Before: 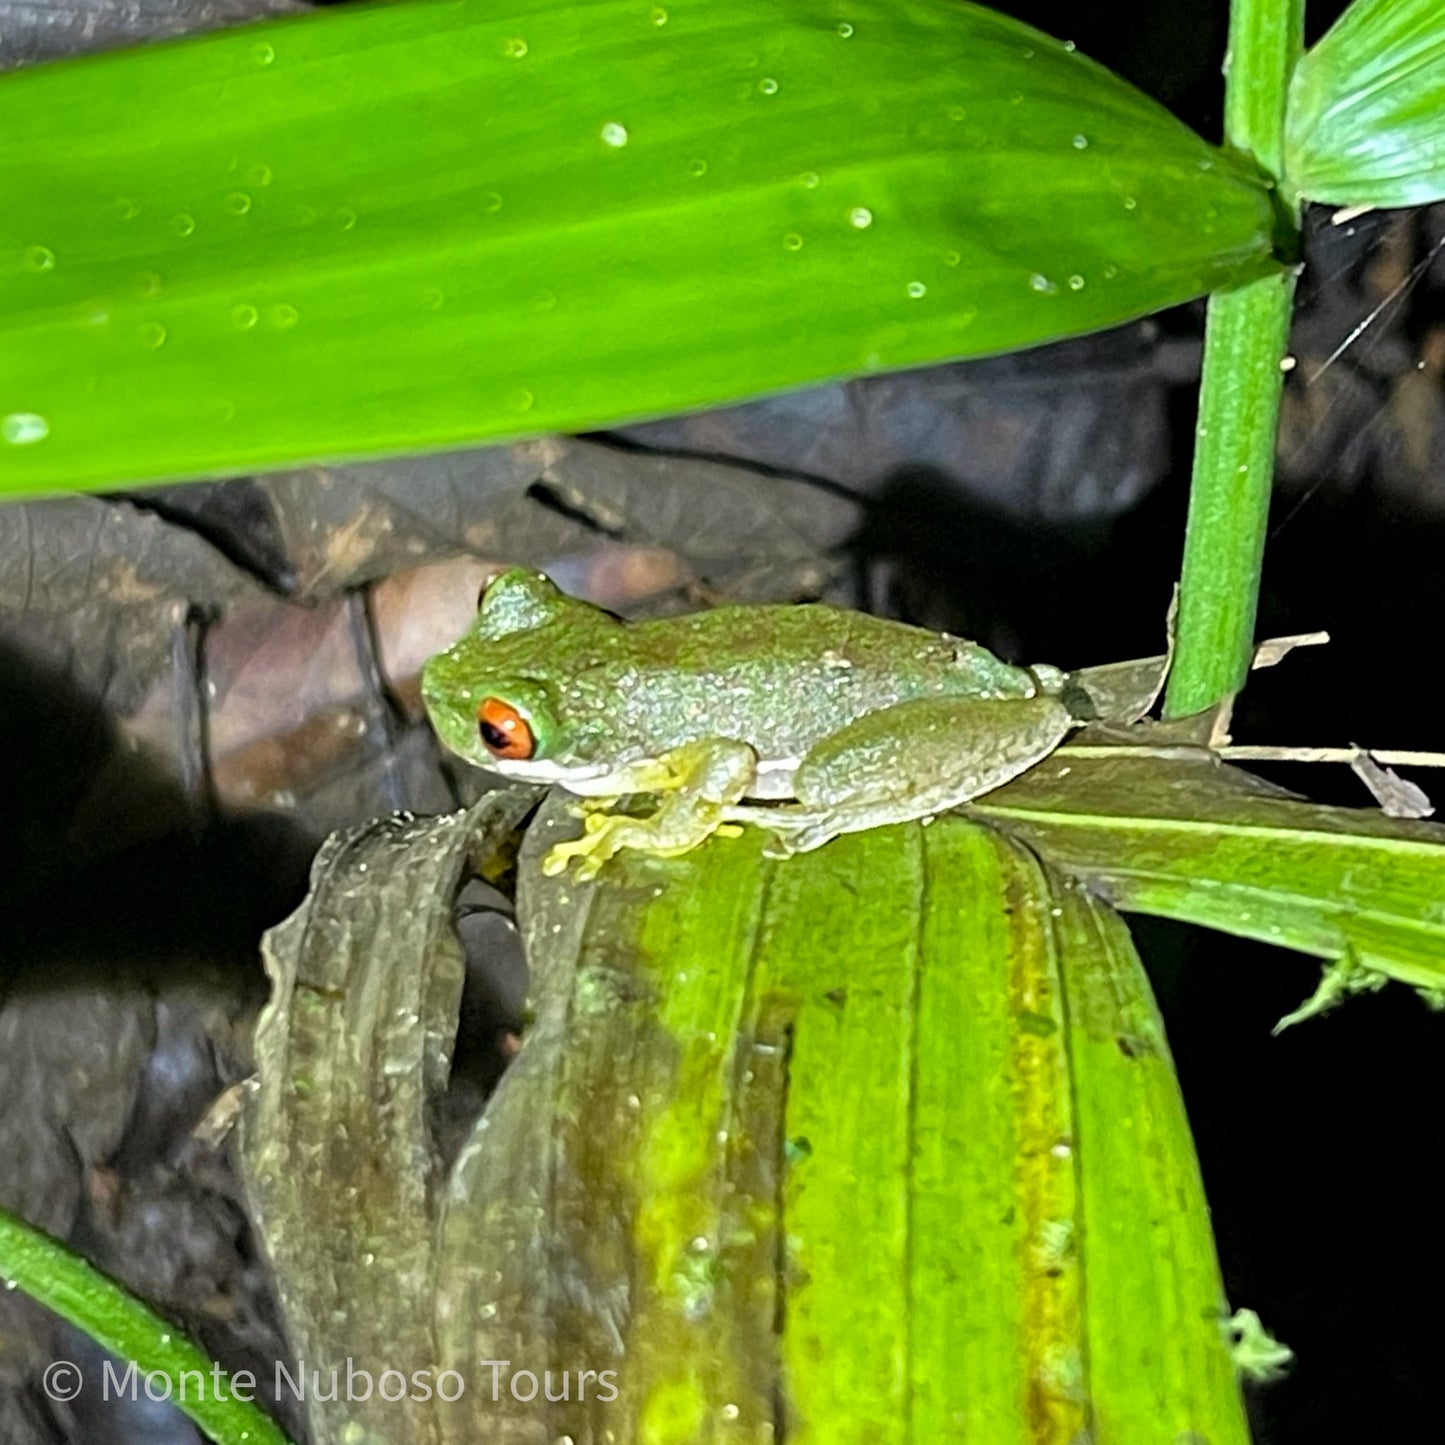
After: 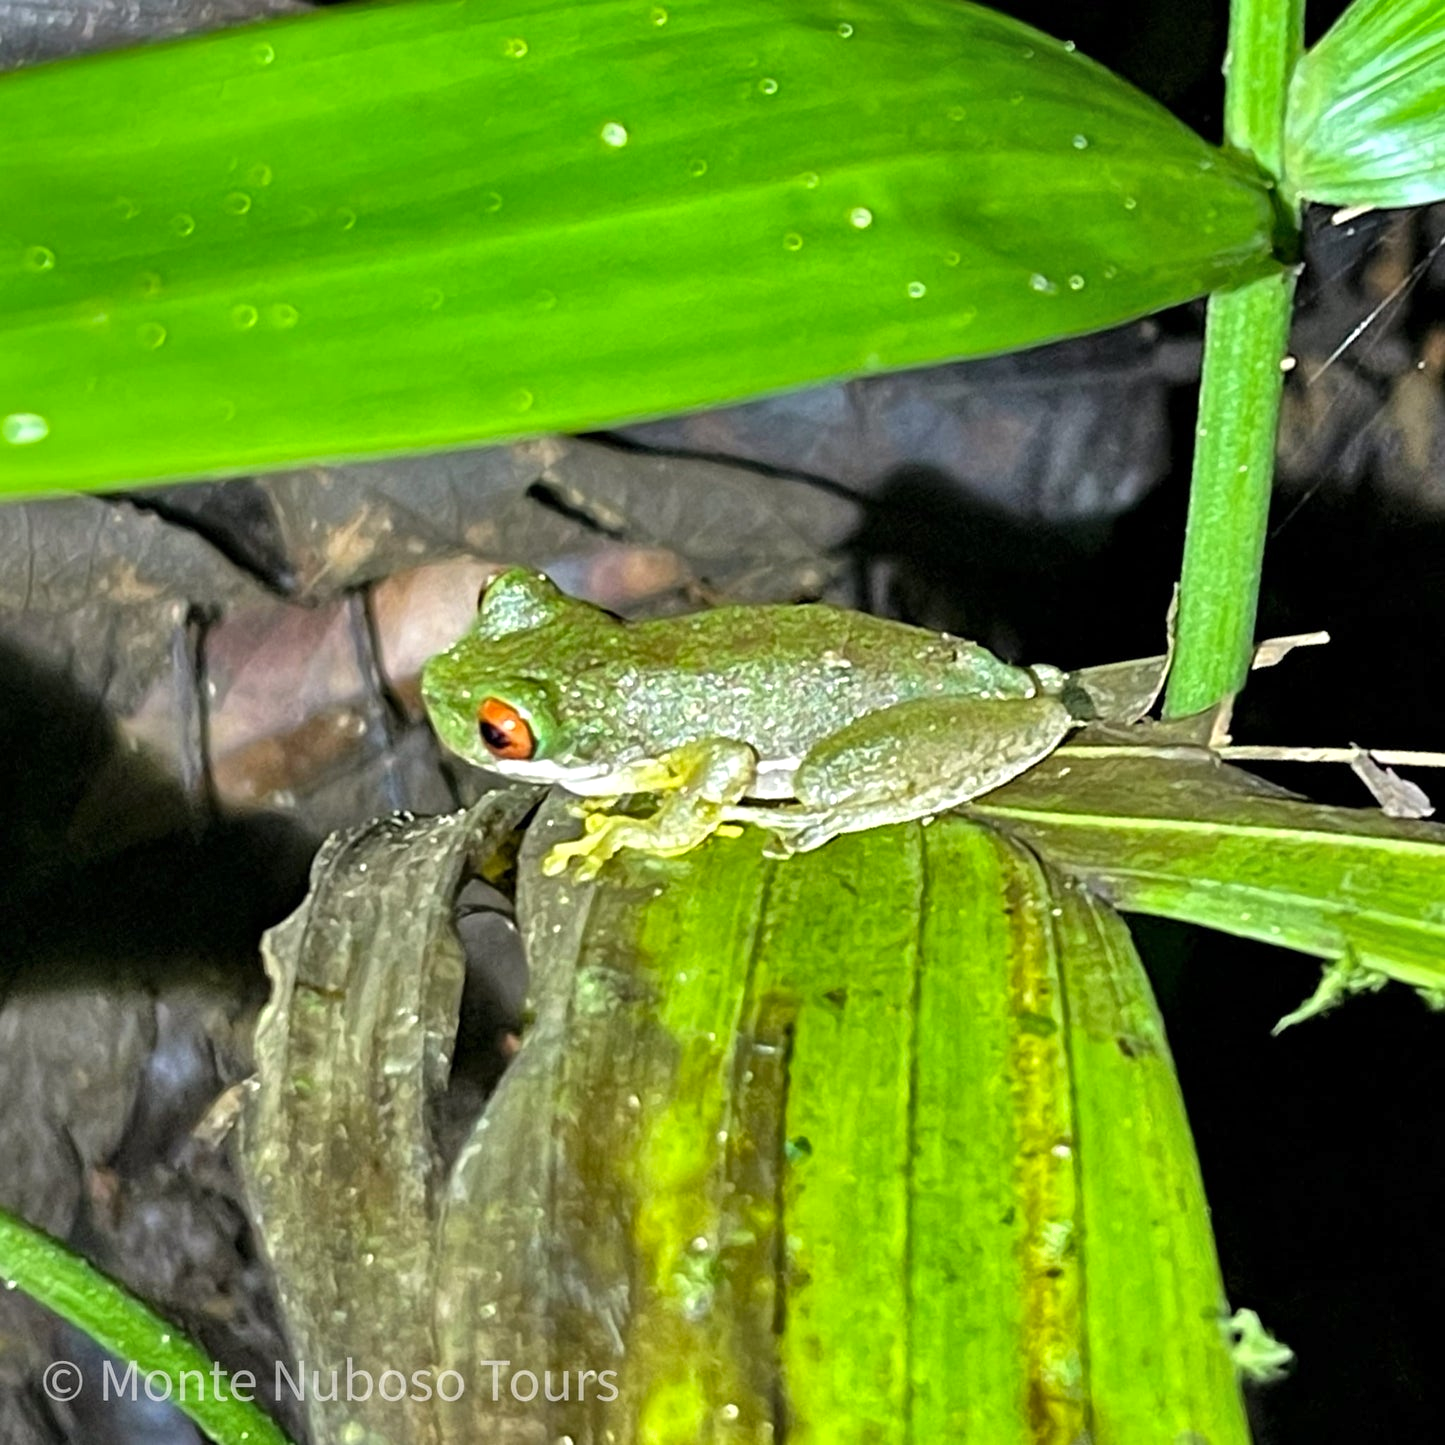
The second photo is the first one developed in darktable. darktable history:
exposure: exposure 0.207 EV, compensate highlight preservation false
shadows and highlights: shadows color adjustment 97.66%, soften with gaussian
